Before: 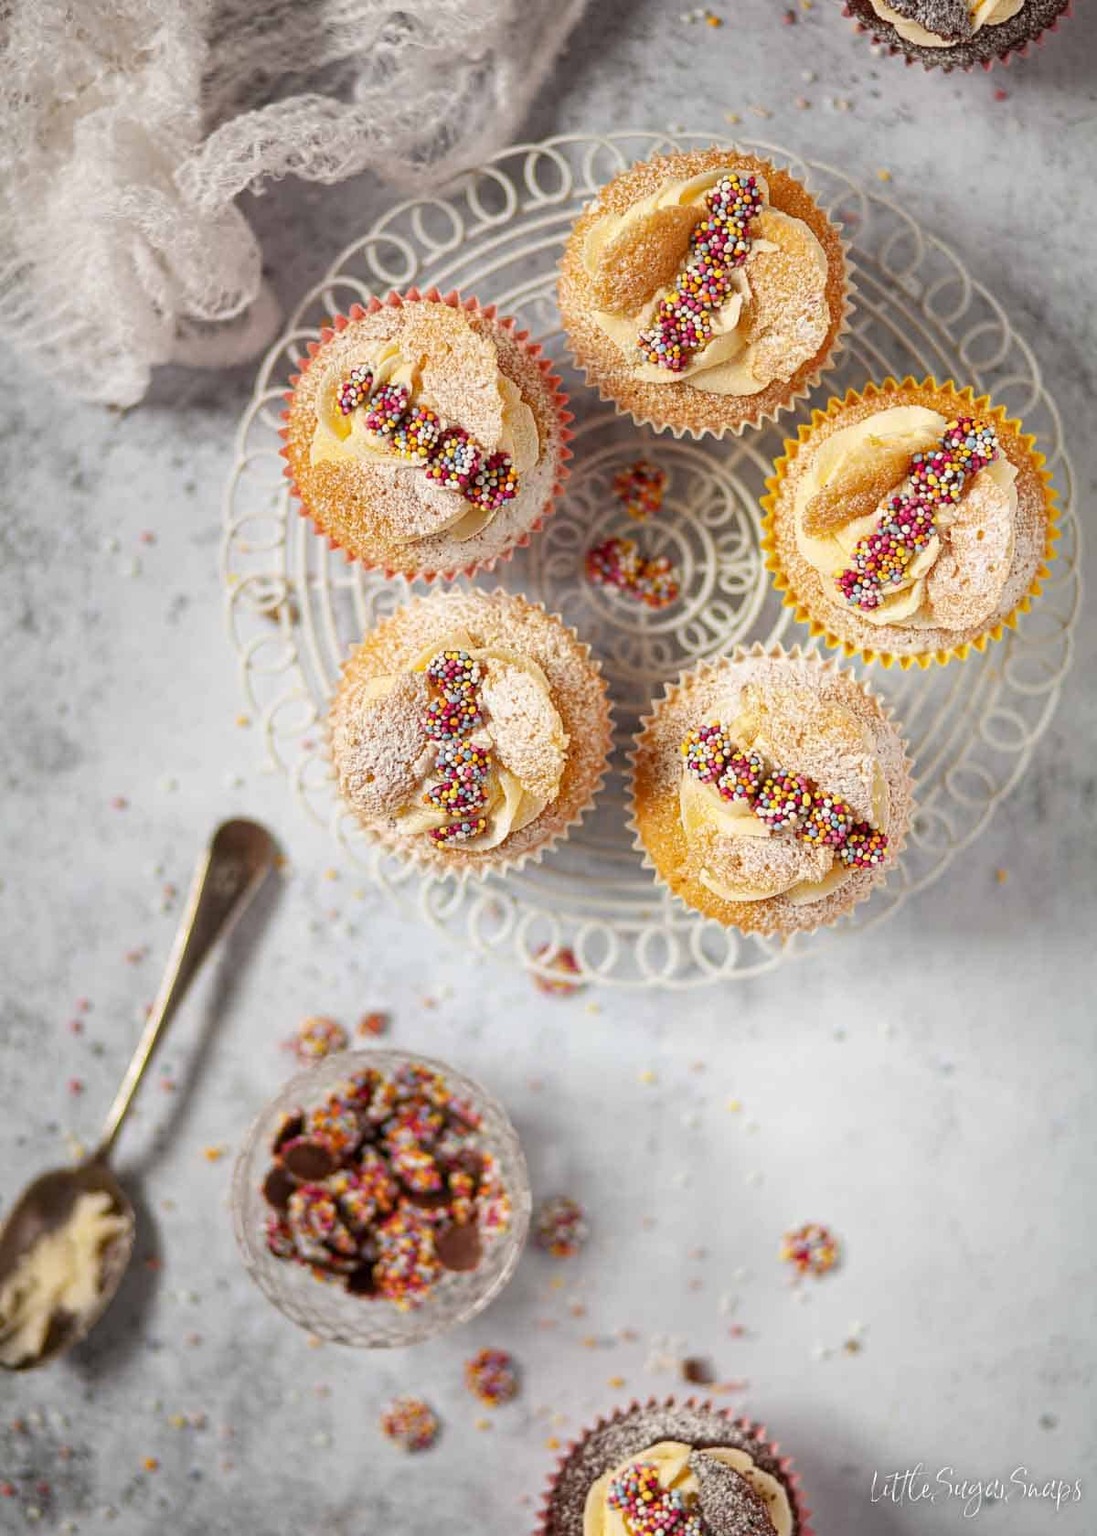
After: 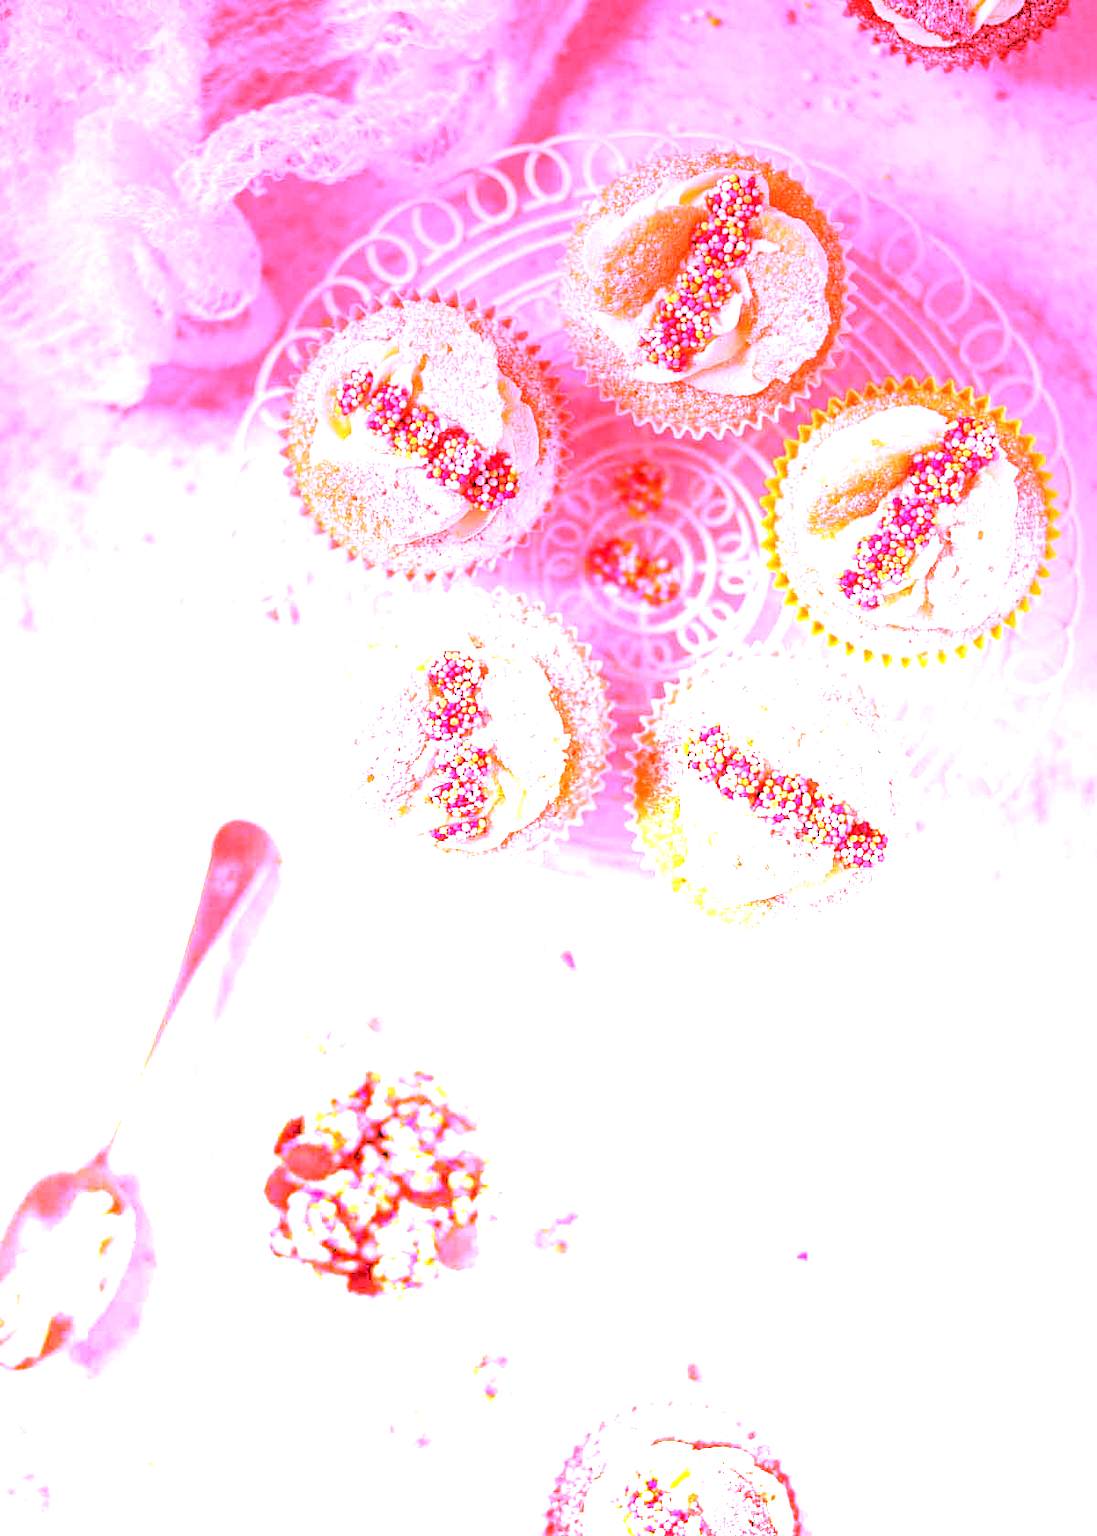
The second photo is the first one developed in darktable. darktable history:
exposure: black level correction 0, exposure 0.5 EV, compensate exposure bias true, compensate highlight preservation false
white balance: red 4.26, blue 1.802
graduated density: density -3.9 EV
